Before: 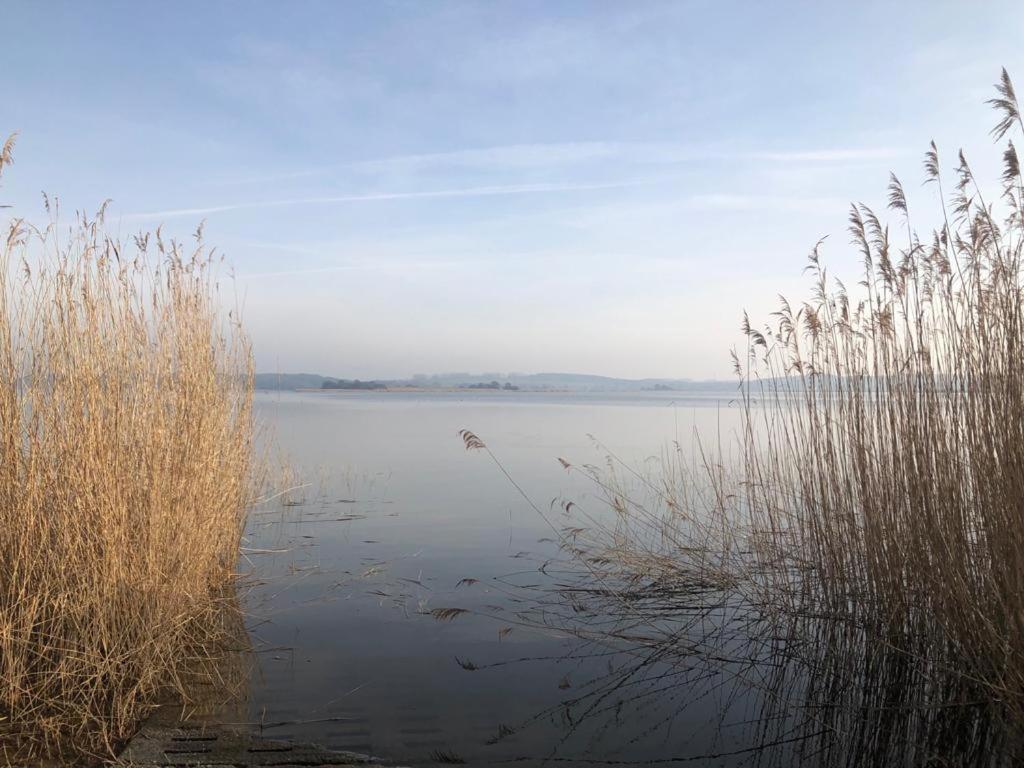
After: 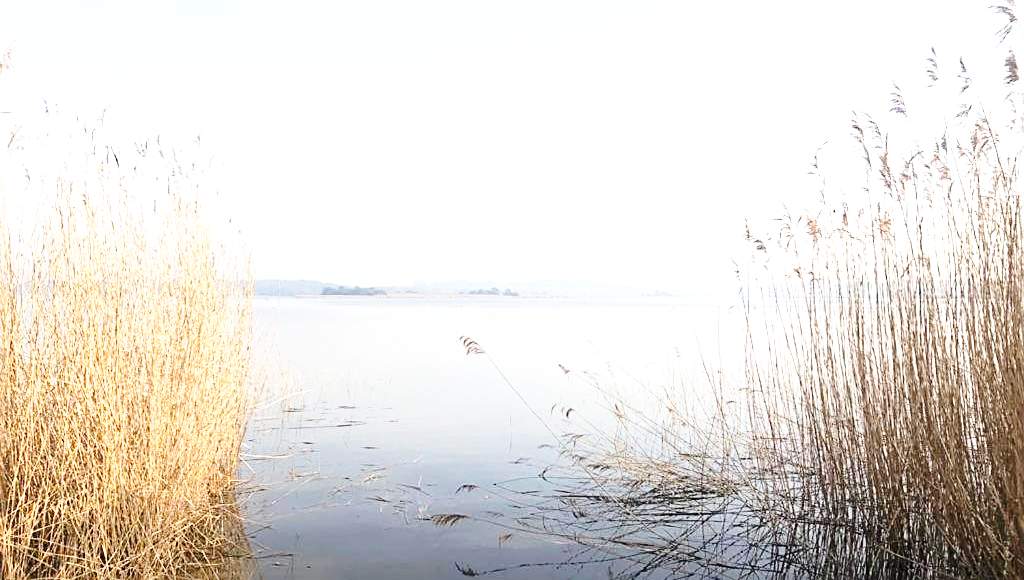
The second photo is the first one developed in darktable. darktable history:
exposure: black level correction 0, exposure 1 EV, compensate highlight preservation false
base curve: curves: ch0 [(0, 0) (0.036, 0.037) (0.121, 0.228) (0.46, 0.76) (0.859, 0.983) (1, 1)], preserve colors none
sharpen: on, module defaults
crop and rotate: top 12.248%, bottom 12.209%
